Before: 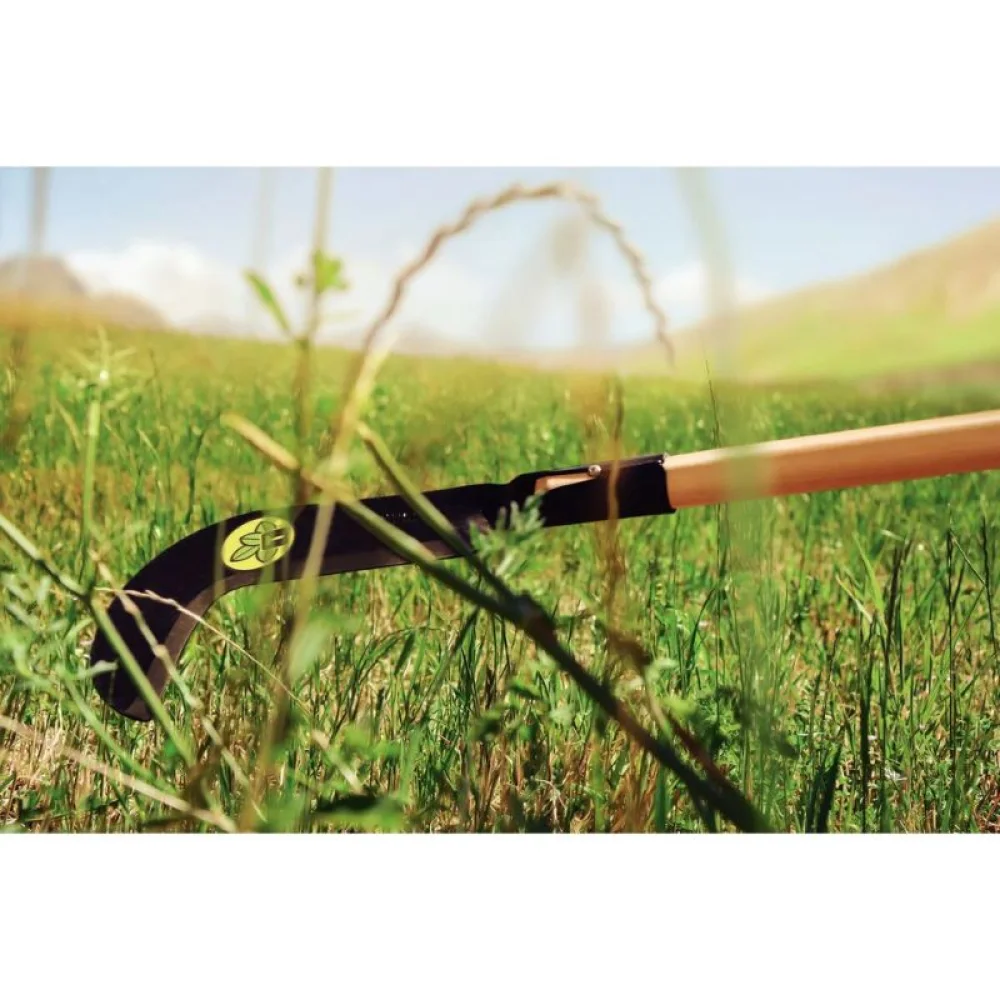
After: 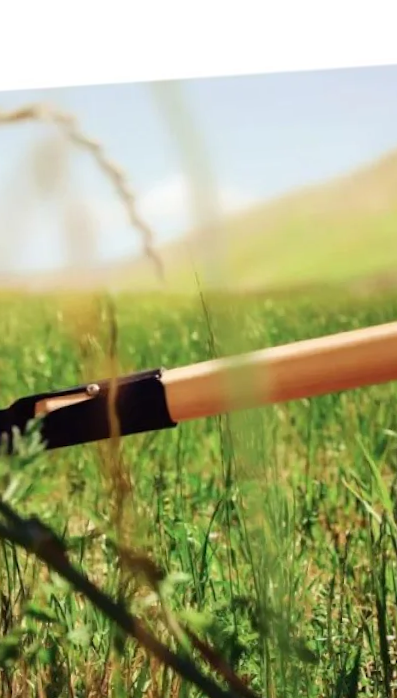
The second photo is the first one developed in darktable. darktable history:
crop and rotate: left 49.936%, top 10.094%, right 13.136%, bottom 24.256%
rotate and perspective: rotation -4.2°, shear 0.006, automatic cropping off
